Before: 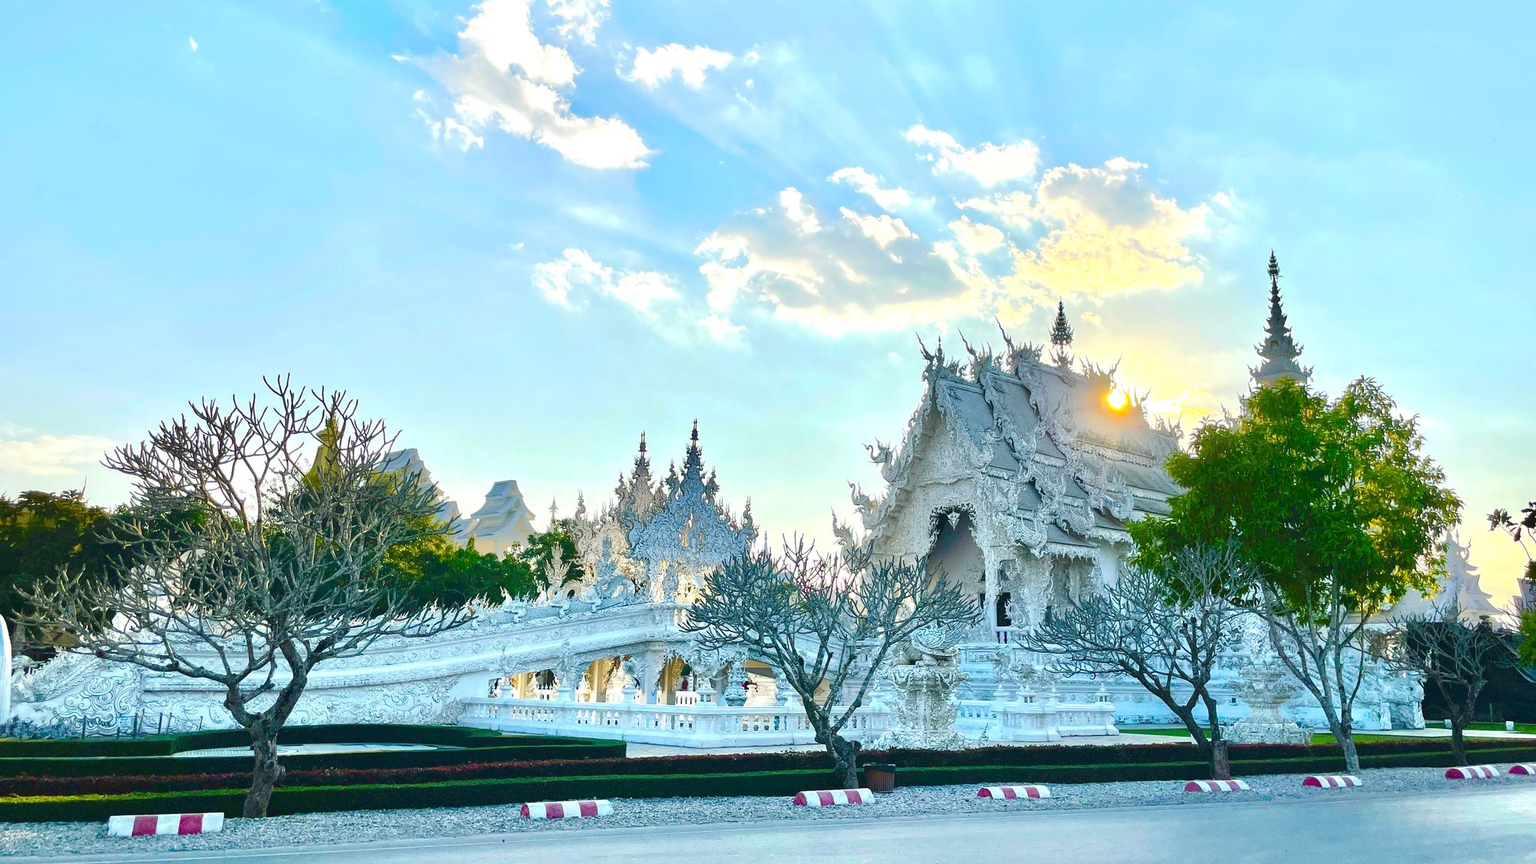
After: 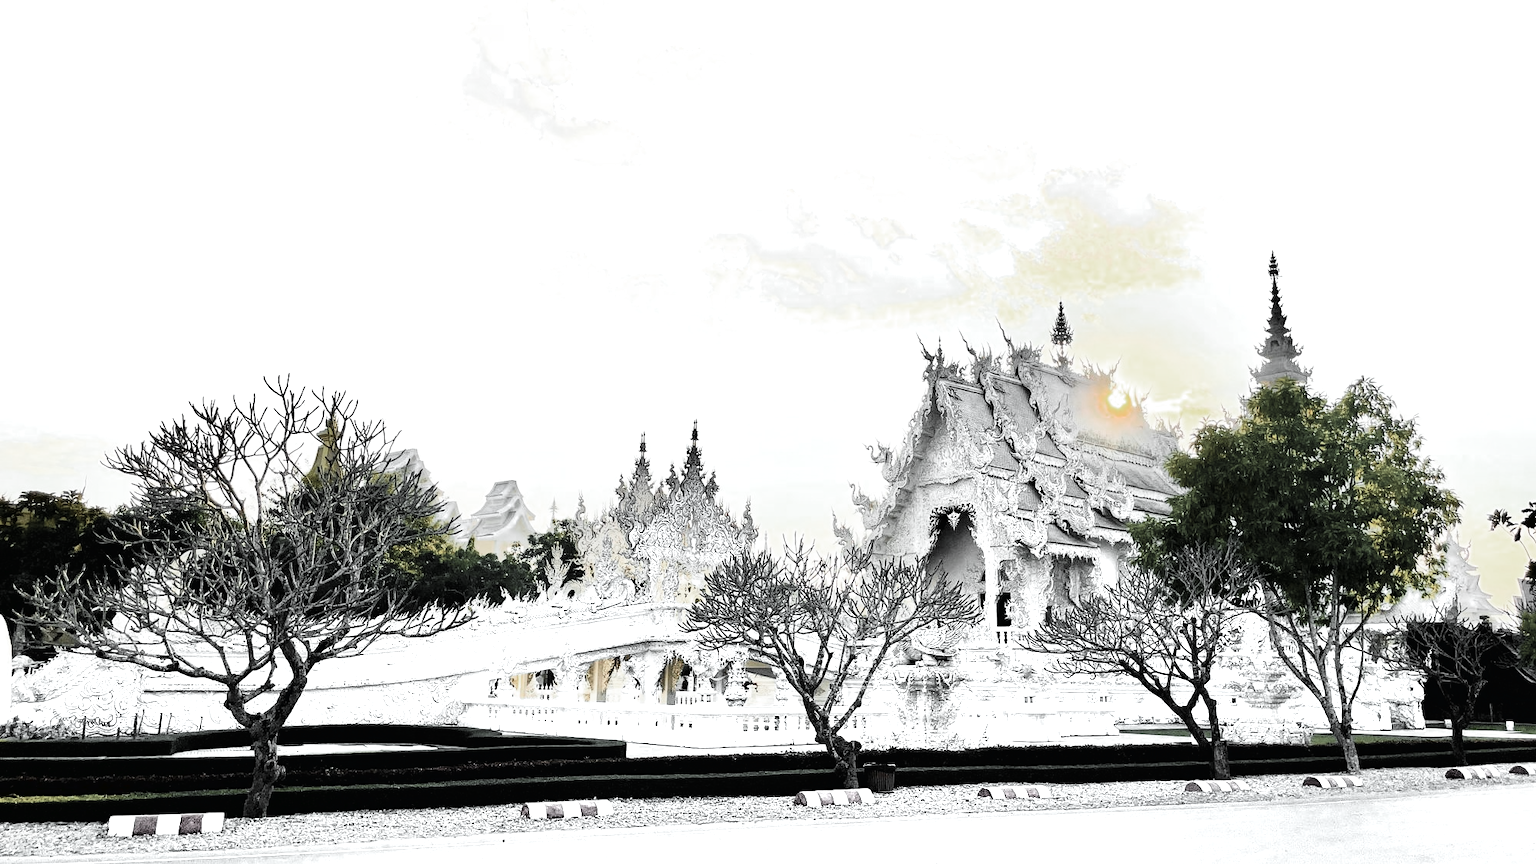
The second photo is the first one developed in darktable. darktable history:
exposure: black level correction 0.011, compensate highlight preservation false
tone curve: curves: ch0 [(0.016, 0.011) (0.094, 0.016) (0.469, 0.508) (0.721, 0.862) (1, 1)], color space Lab, linked channels, preserve colors none
color zones: curves: ch0 [(0, 0.613) (0.01, 0.613) (0.245, 0.448) (0.498, 0.529) (0.642, 0.665) (0.879, 0.777) (0.99, 0.613)]; ch1 [(0, 0.035) (0.121, 0.189) (0.259, 0.197) (0.415, 0.061) (0.589, 0.022) (0.732, 0.022) (0.857, 0.026) (0.991, 0.053)]
